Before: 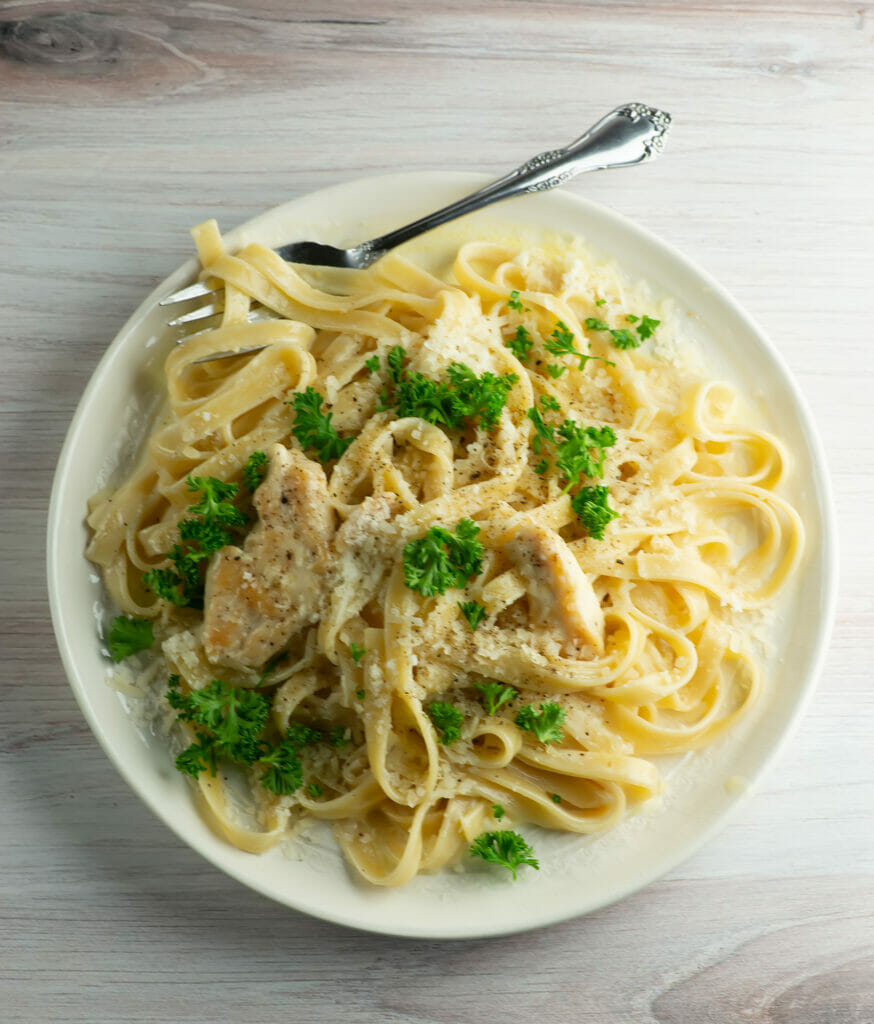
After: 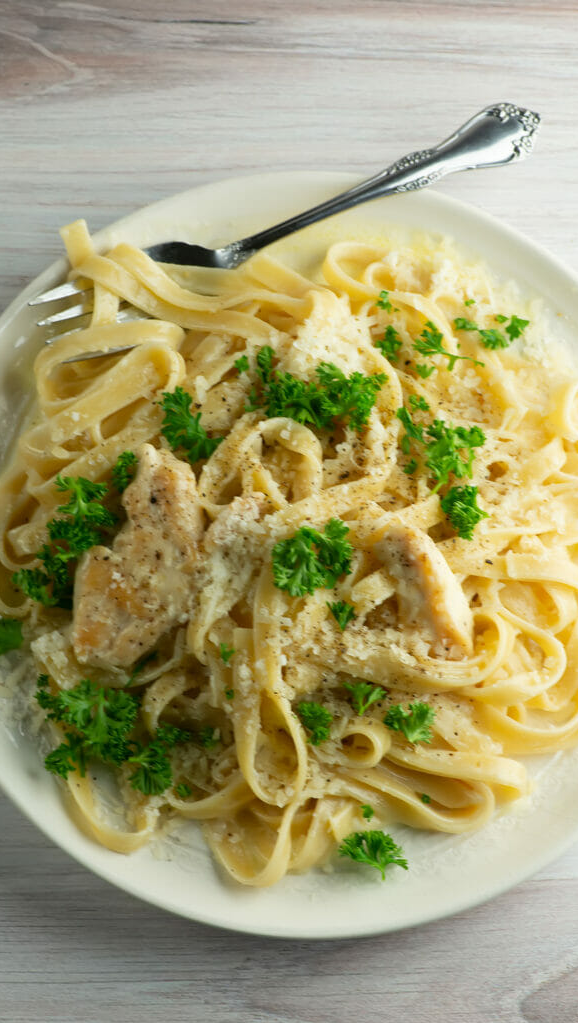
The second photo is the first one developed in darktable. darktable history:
crop and rotate: left 15.176%, right 18.584%
